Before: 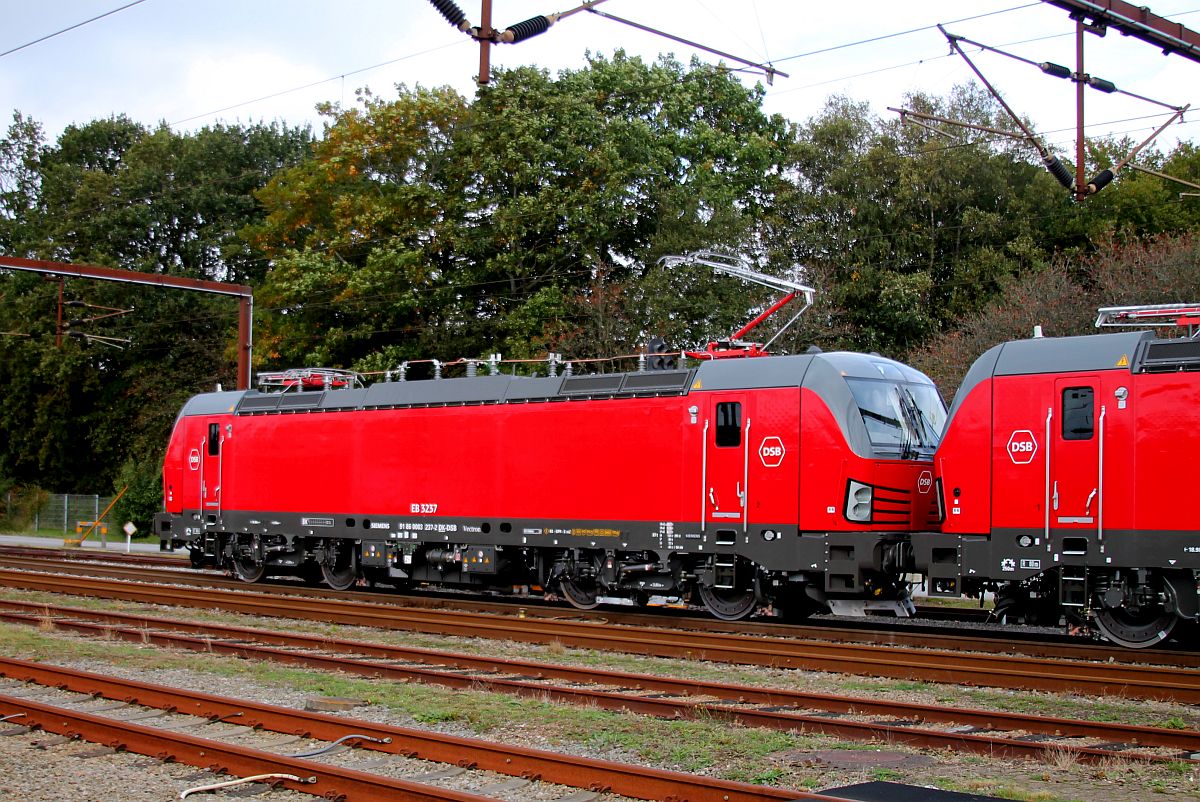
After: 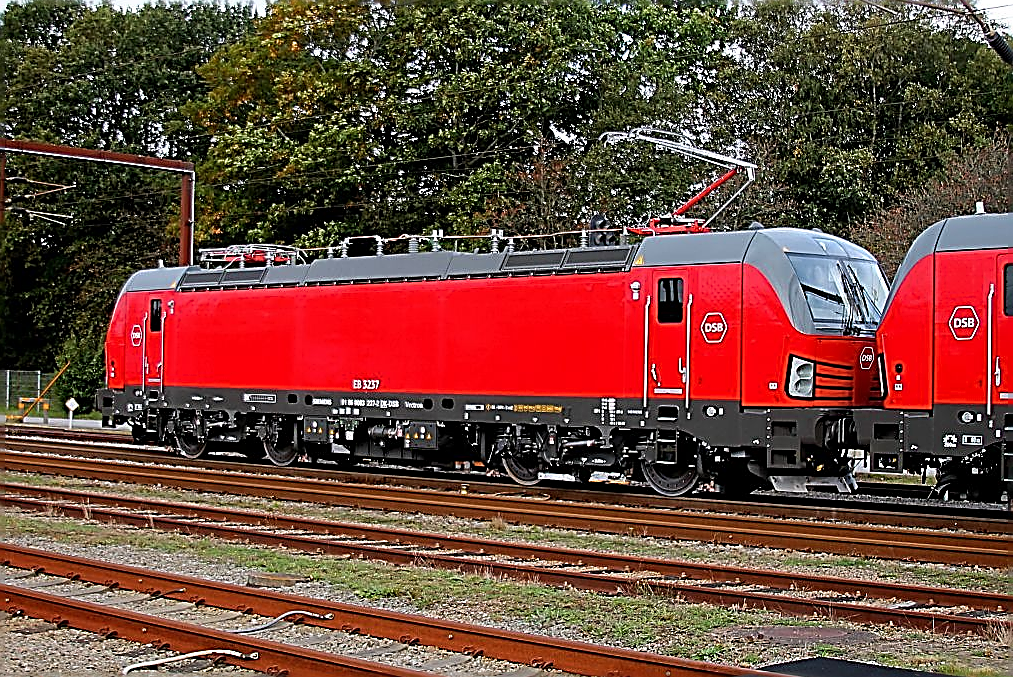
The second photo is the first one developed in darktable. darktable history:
crop and rotate: left 4.842%, top 15.51%, right 10.668%
sharpen: amount 2
